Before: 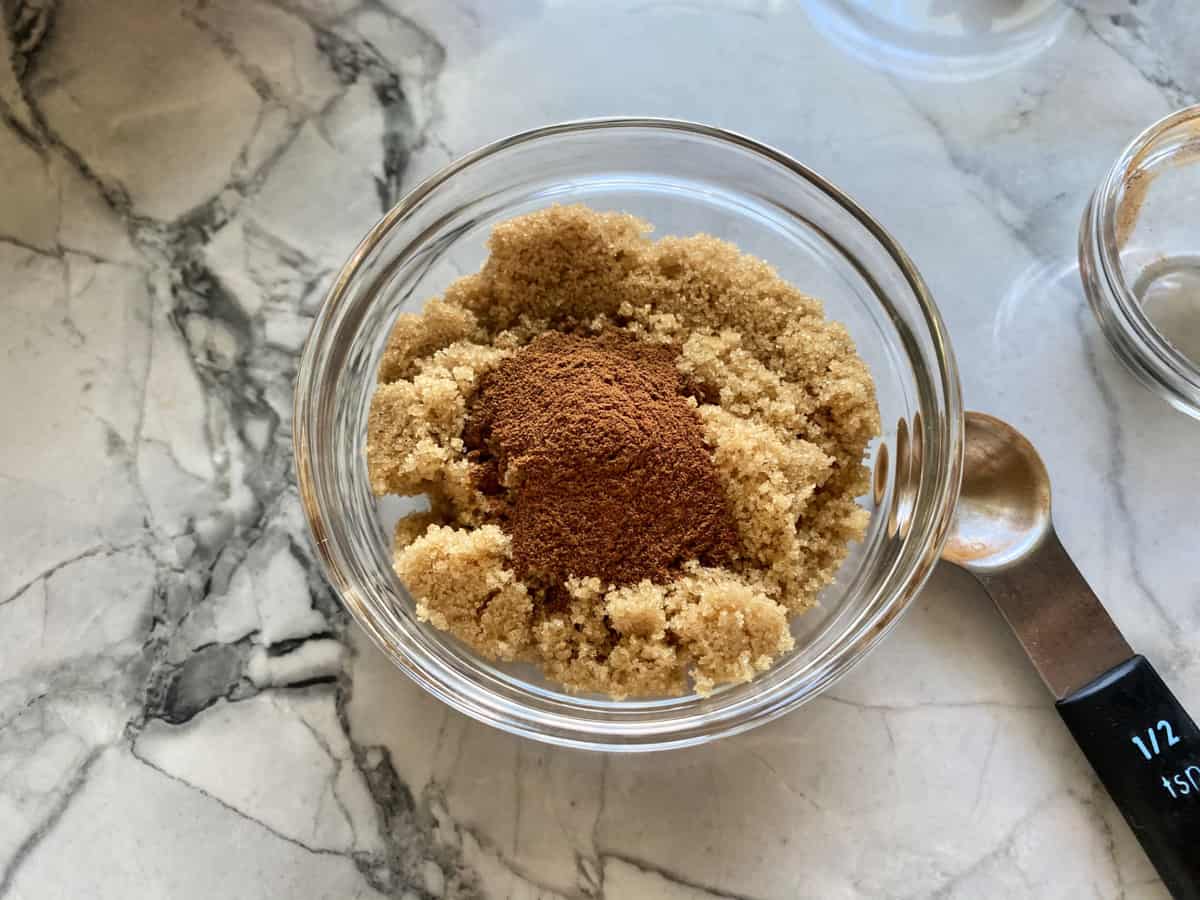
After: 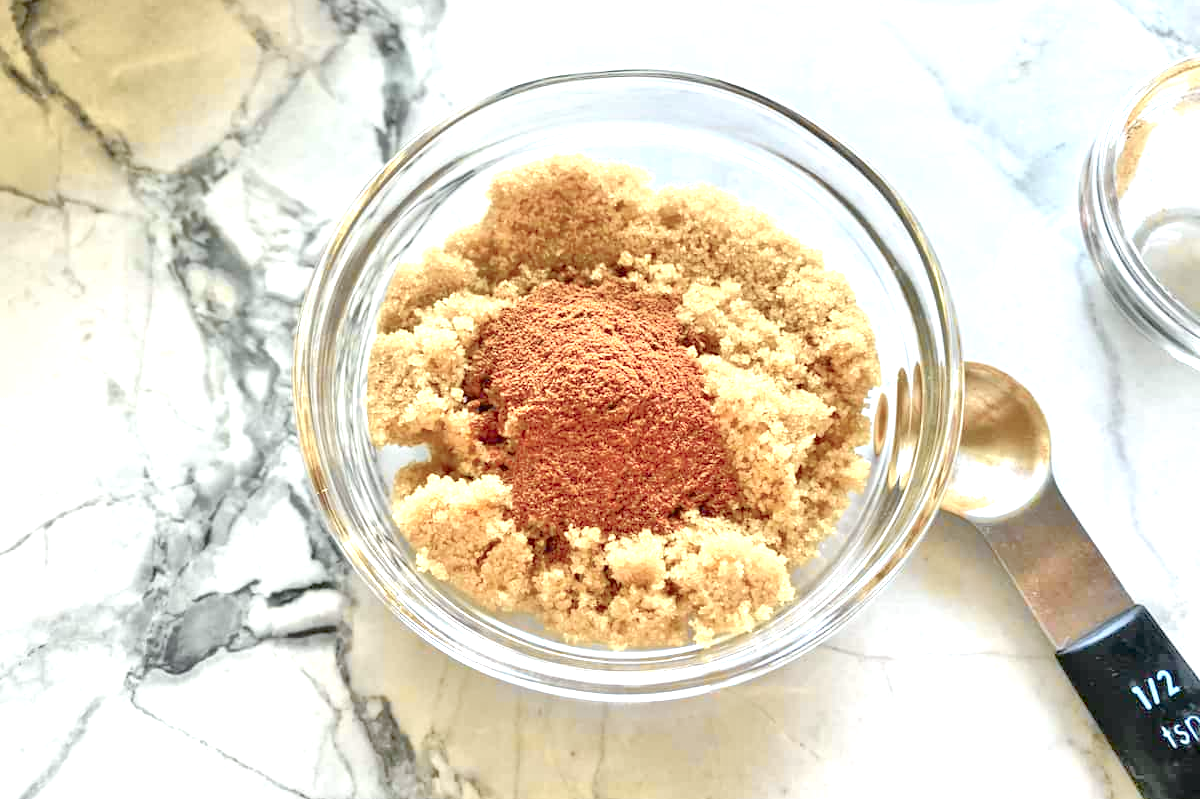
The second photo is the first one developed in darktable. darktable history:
tone curve: curves: ch0 [(0, 0) (0.081, 0.044) (0.185, 0.13) (0.283, 0.238) (0.416, 0.449) (0.495, 0.524) (0.686, 0.743) (0.826, 0.865) (0.978, 0.988)]; ch1 [(0, 0) (0.147, 0.166) (0.321, 0.362) (0.371, 0.402) (0.423, 0.442) (0.479, 0.472) (0.505, 0.497) (0.521, 0.506) (0.551, 0.537) (0.586, 0.574) (0.625, 0.618) (0.68, 0.681) (1, 1)]; ch2 [(0, 0) (0.346, 0.362) (0.404, 0.427) (0.502, 0.495) (0.531, 0.513) (0.547, 0.533) (0.582, 0.596) (0.629, 0.631) (0.717, 0.678) (1, 1)], color space Lab, independent channels, preserve colors none
exposure: black level correction 0, exposure 1.173 EV, compensate exposure bias true, compensate highlight preservation false
crop and rotate: top 5.609%, bottom 5.609%
tone equalizer: -8 EV 2 EV, -7 EV 2 EV, -6 EV 2 EV, -5 EV 2 EV, -4 EV 2 EV, -3 EV 1.5 EV, -2 EV 1 EV, -1 EV 0.5 EV
